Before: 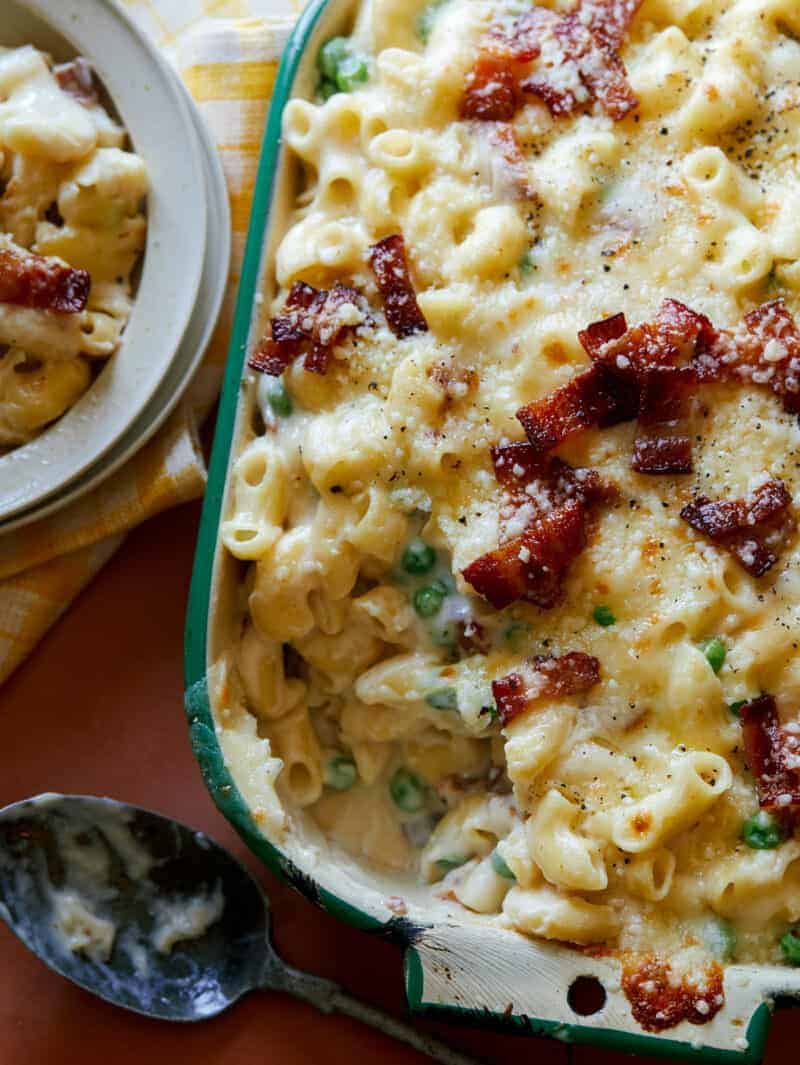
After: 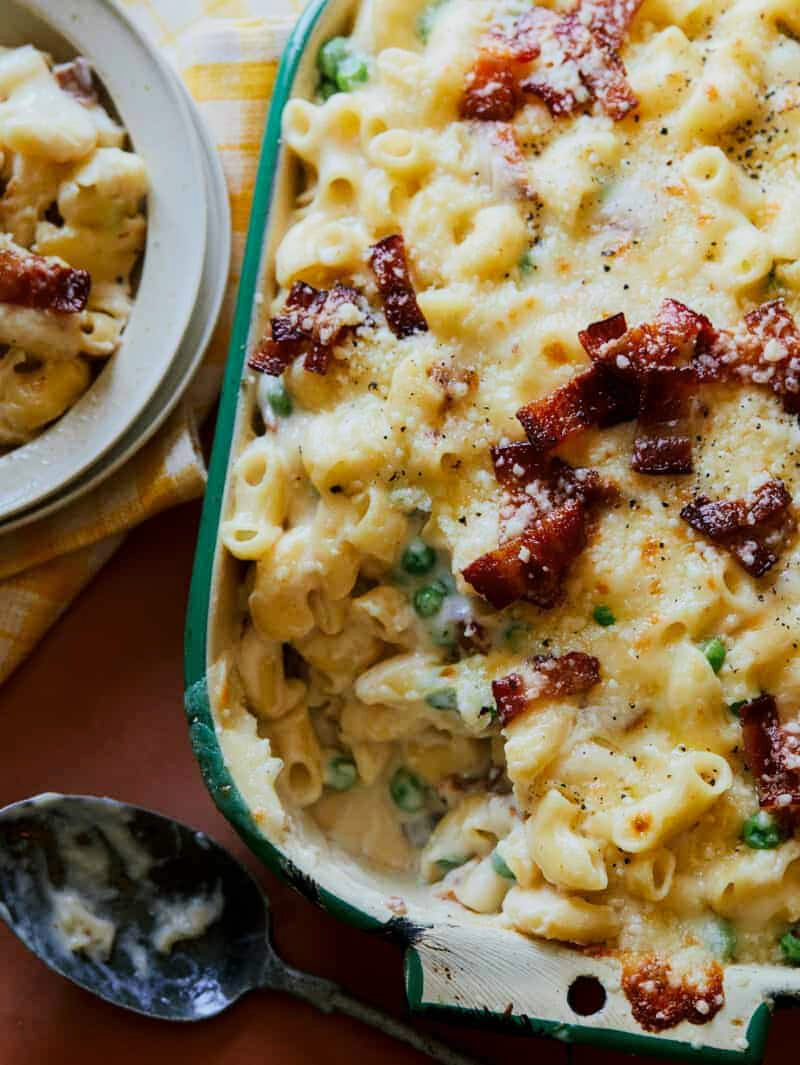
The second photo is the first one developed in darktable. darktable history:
tone equalizer: on, module defaults
tone curve: curves: ch0 [(0, 0) (0.091, 0.066) (0.184, 0.16) (0.491, 0.519) (0.748, 0.765) (1, 0.919)]; ch1 [(0, 0) (0.179, 0.173) (0.322, 0.32) (0.424, 0.424) (0.502, 0.504) (0.56, 0.578) (0.631, 0.675) (0.777, 0.806) (1, 1)]; ch2 [(0, 0) (0.434, 0.447) (0.483, 0.487) (0.547, 0.573) (0.676, 0.673) (1, 1)], color space Lab, linked channels, preserve colors none
